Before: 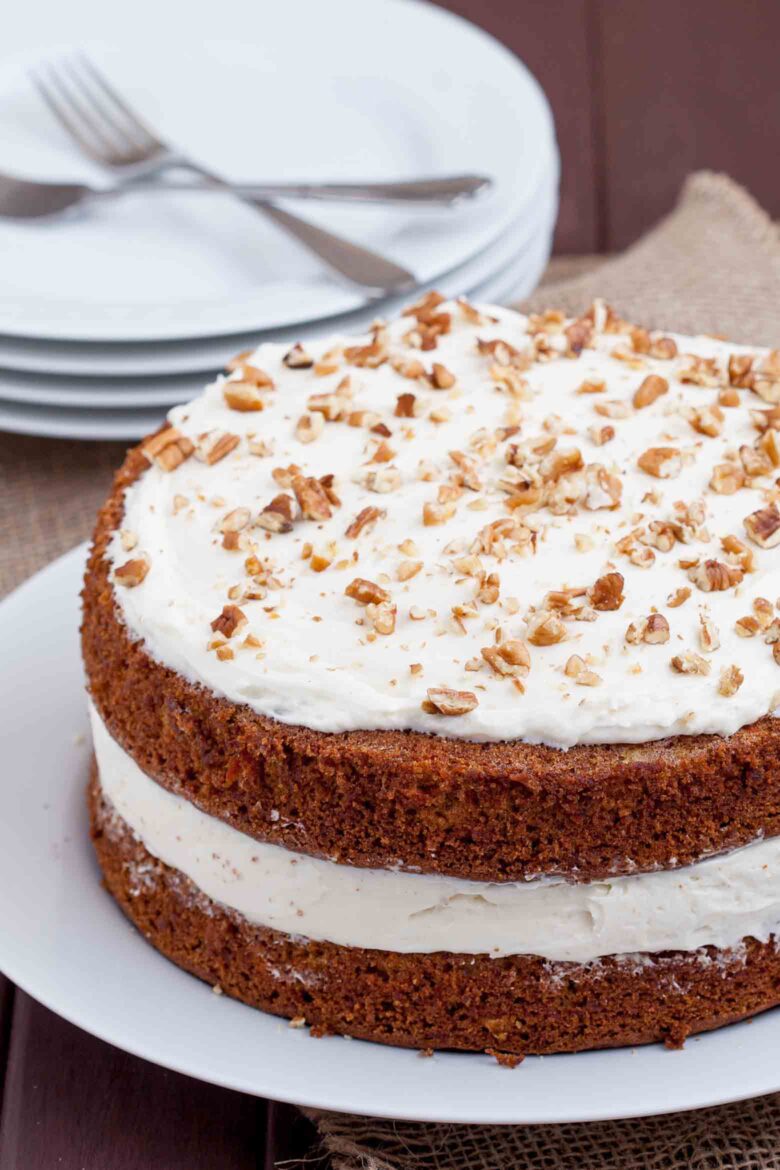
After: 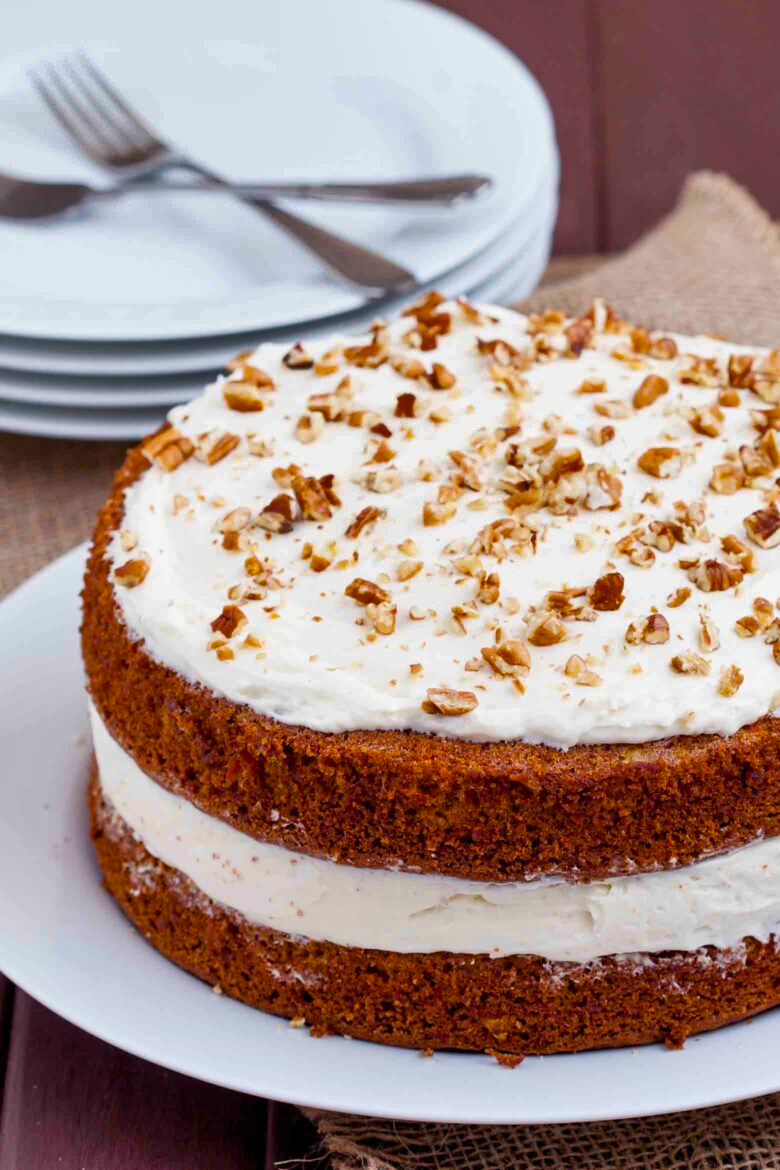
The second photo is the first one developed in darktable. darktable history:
shadows and highlights: low approximation 0.01, soften with gaussian
color balance rgb: perceptual saturation grading › global saturation 30%, global vibrance 20%
